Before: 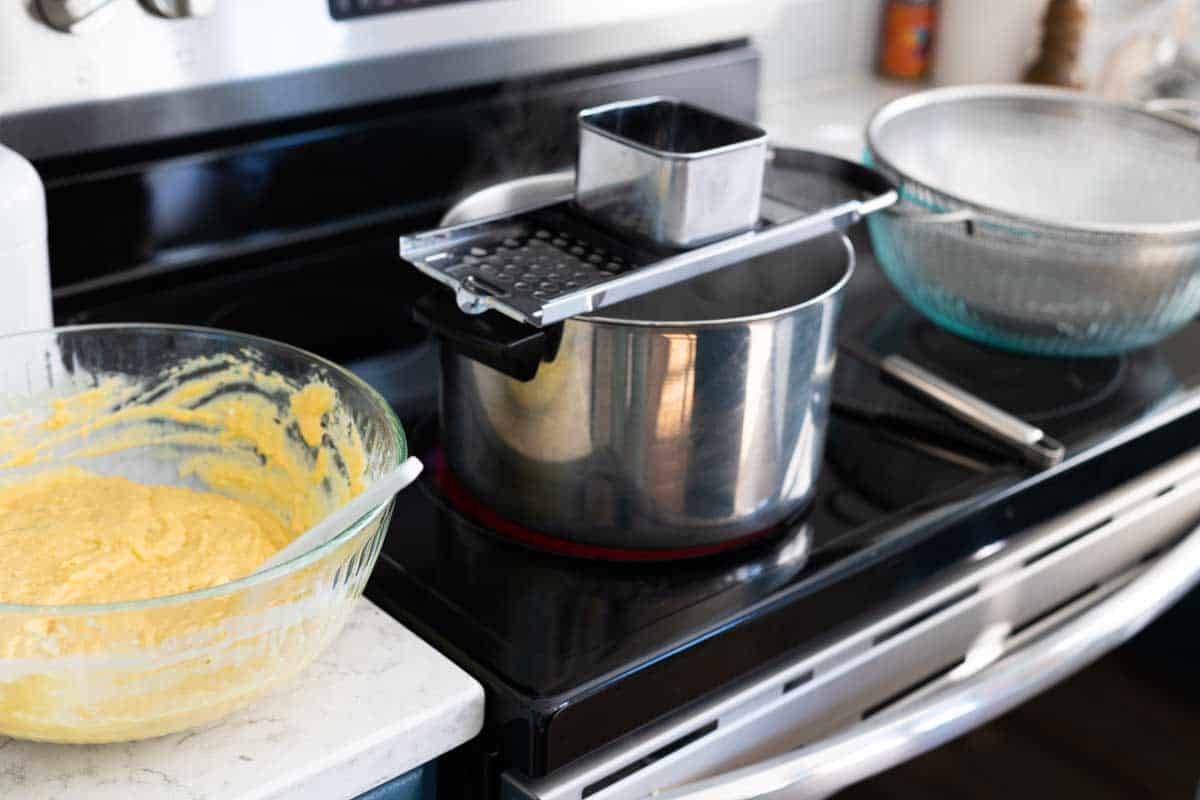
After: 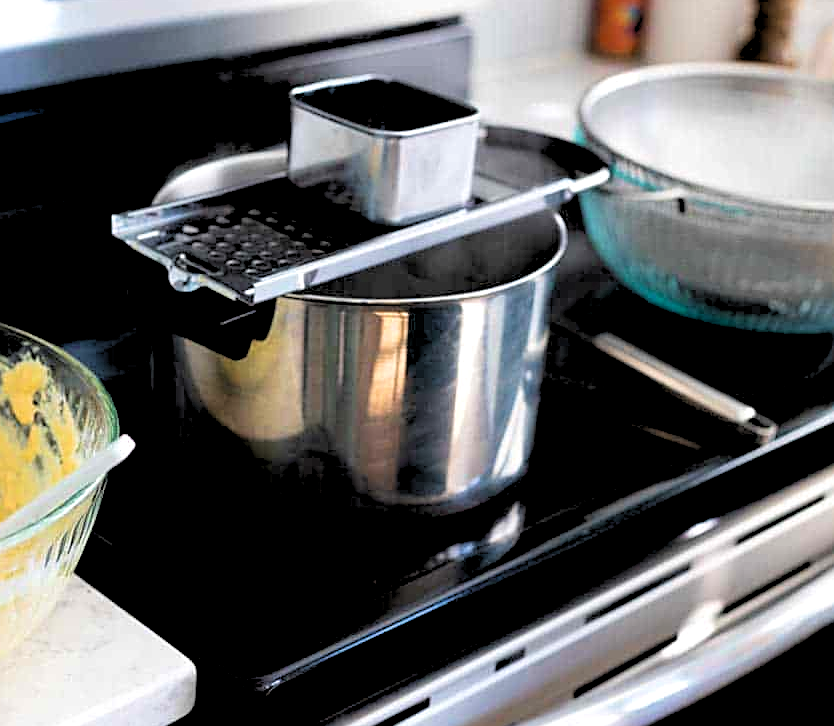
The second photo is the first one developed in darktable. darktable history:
crop and rotate: left 24.034%, top 2.838%, right 6.406%, bottom 6.299%
sharpen: on, module defaults
rgb levels: levels [[0.029, 0.461, 0.922], [0, 0.5, 1], [0, 0.5, 1]]
velvia: on, module defaults
